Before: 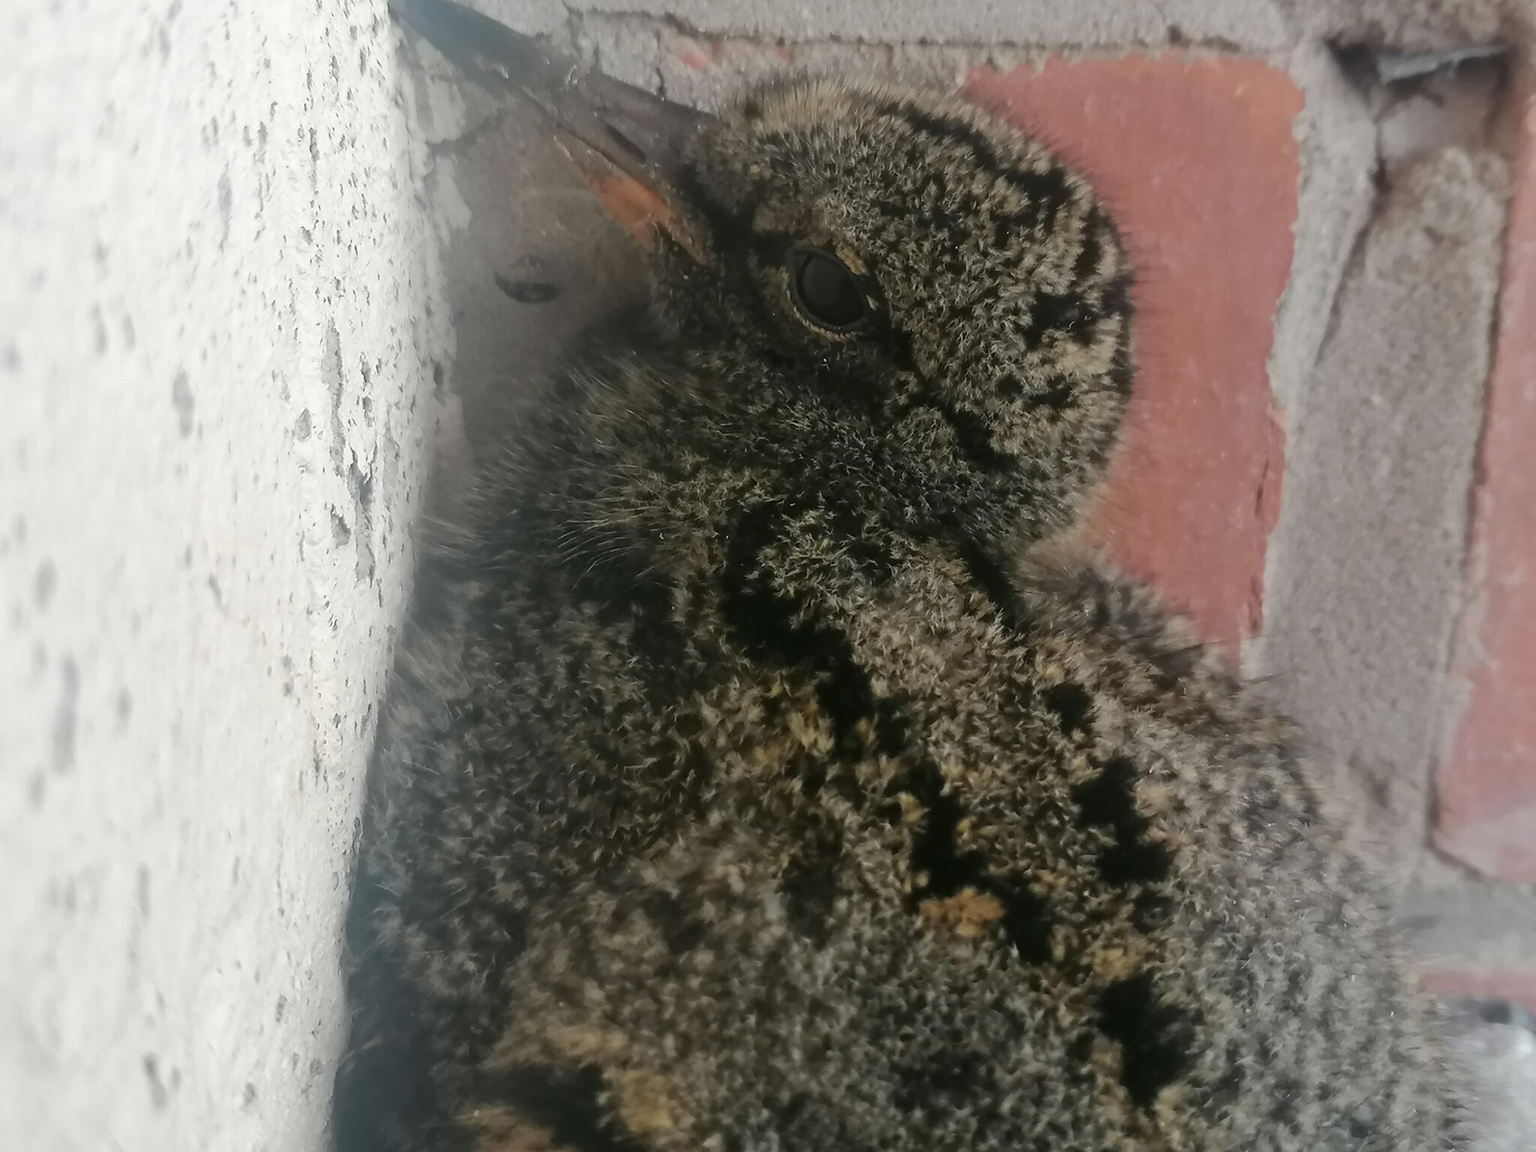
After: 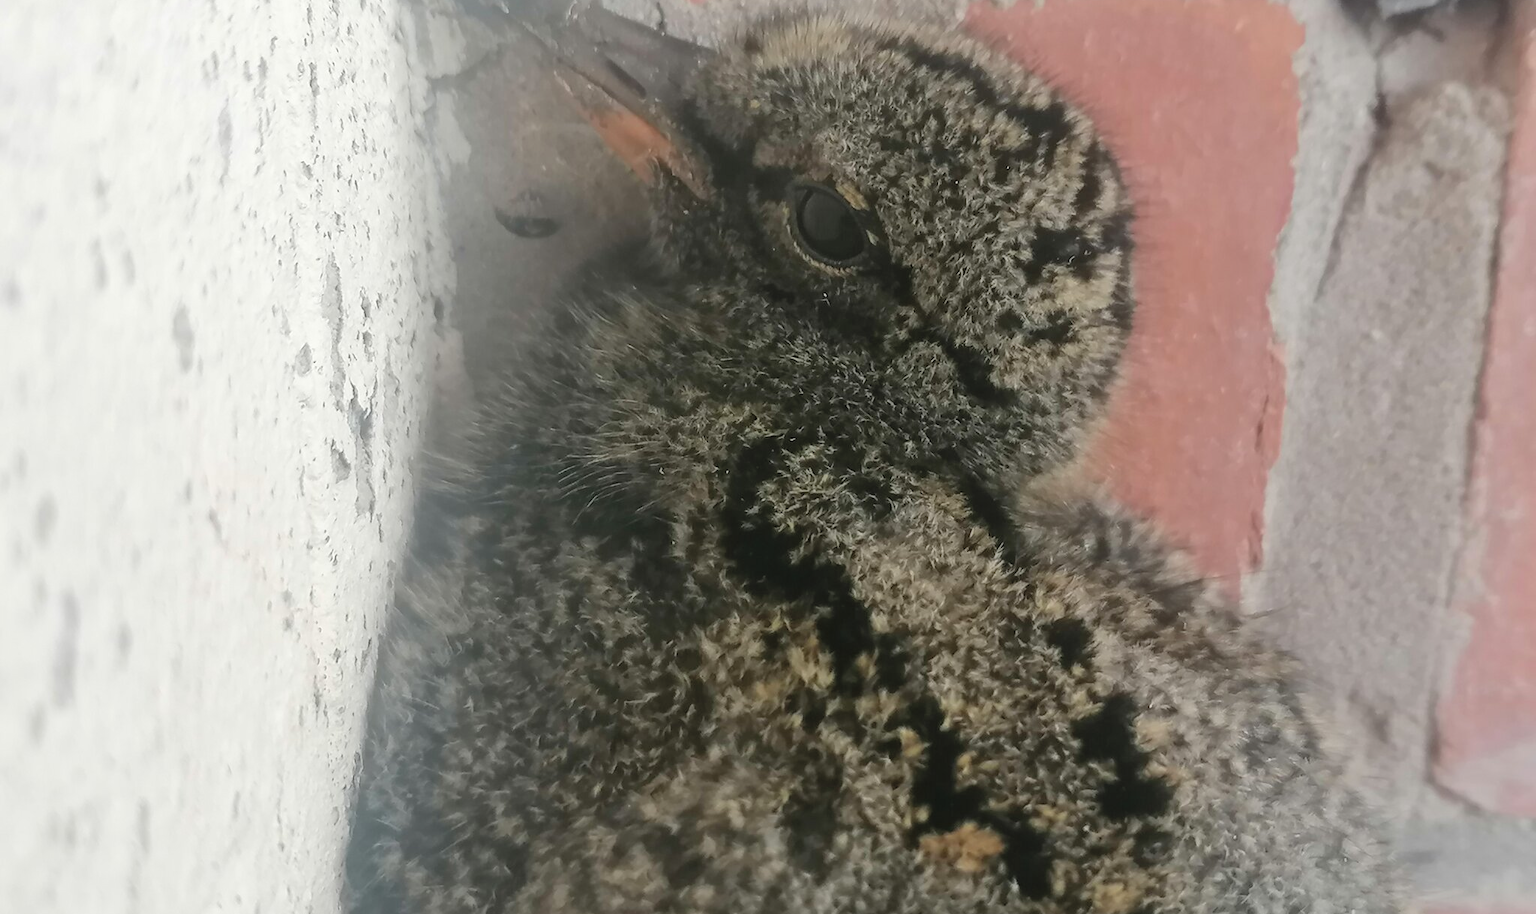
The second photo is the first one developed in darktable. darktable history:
crop and rotate: top 5.667%, bottom 14.937%
contrast brightness saturation: brightness 0.15
